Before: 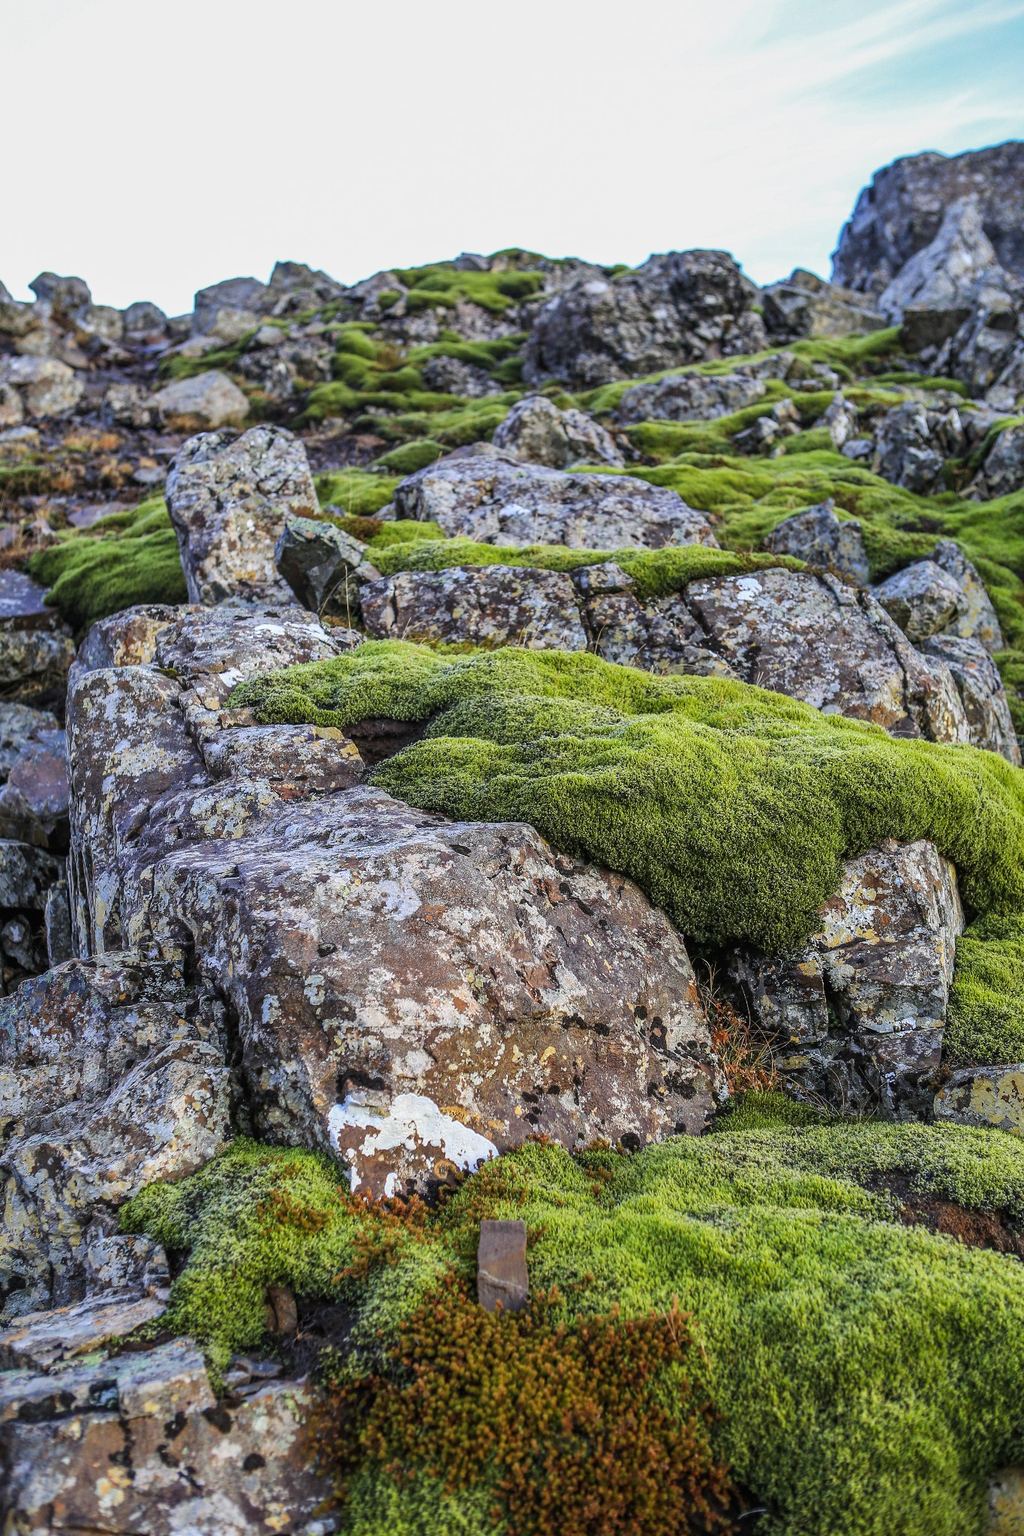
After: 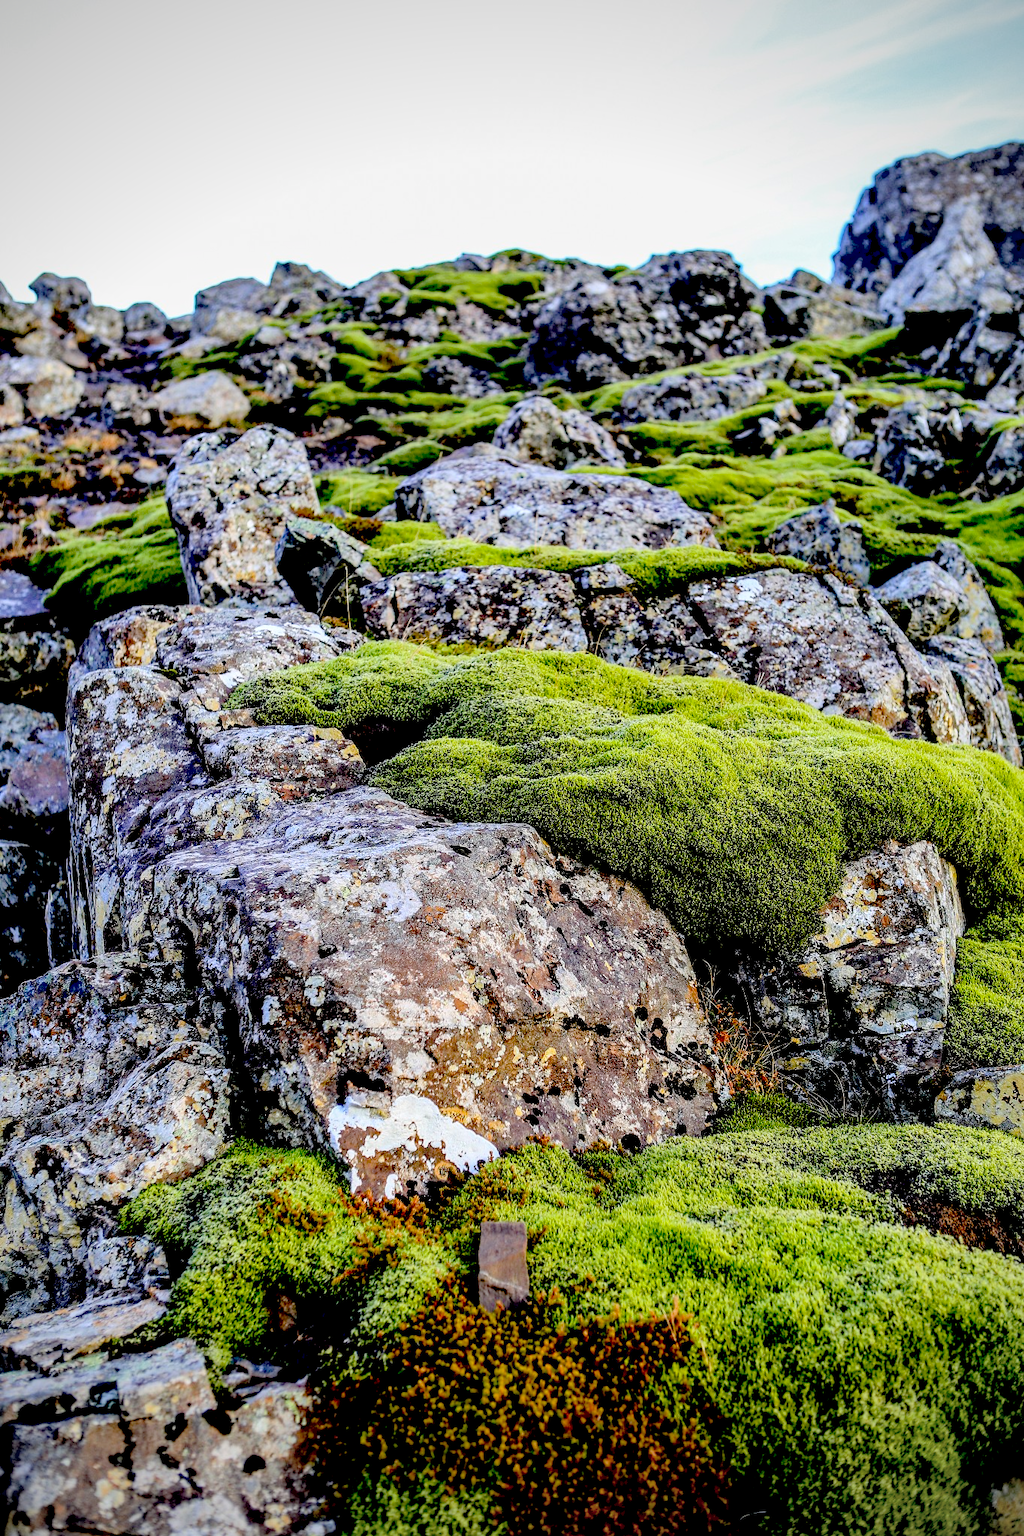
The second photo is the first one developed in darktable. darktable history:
crop: bottom 0.071%
local contrast: mode bilateral grid, contrast 100, coarseness 100, detail 108%, midtone range 0.2
exposure: black level correction 0.056, compensate highlight preservation false
vignetting: unbound false
rgb levels: preserve colors max RGB
contrast brightness saturation: brightness 0.28
